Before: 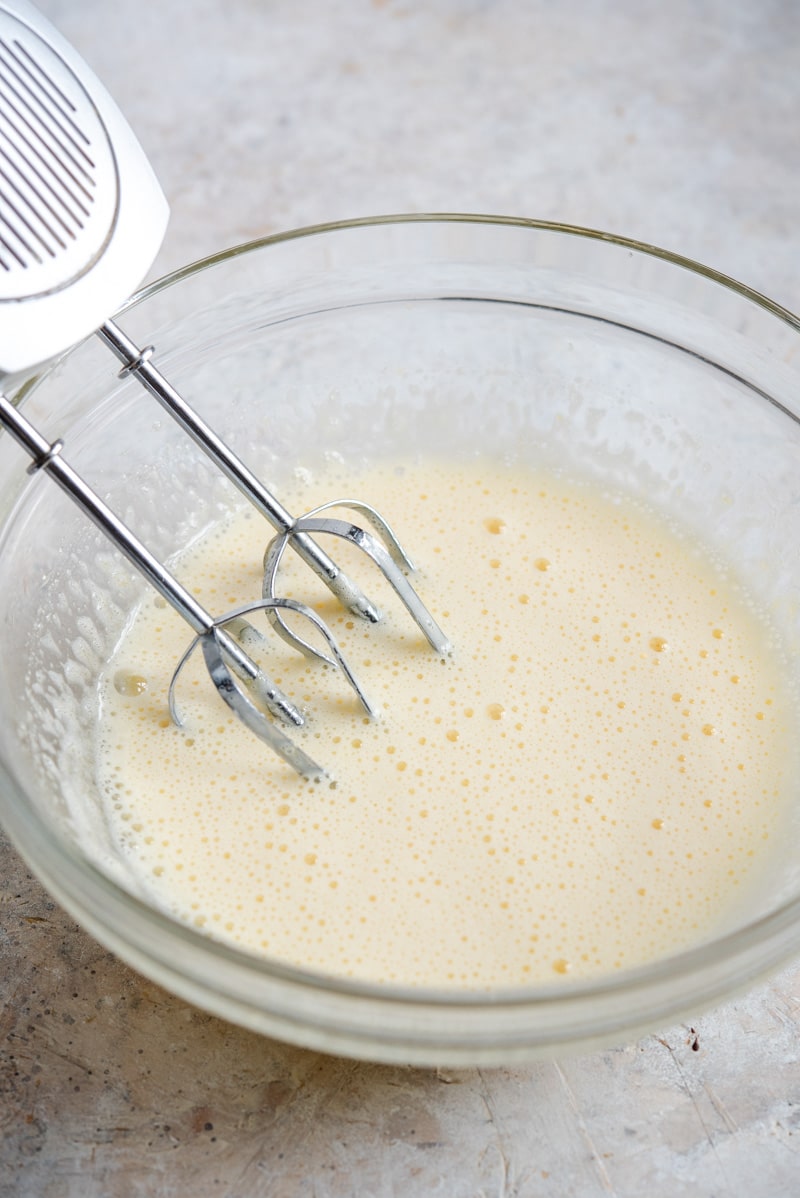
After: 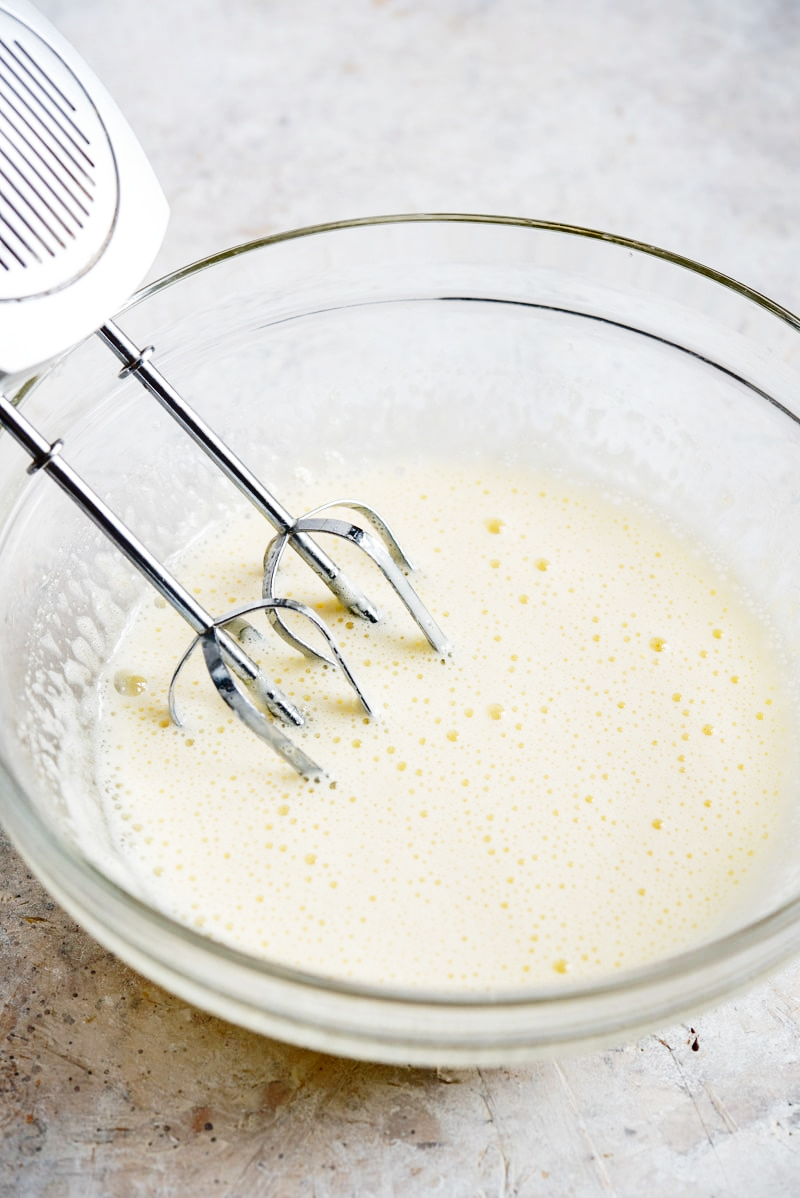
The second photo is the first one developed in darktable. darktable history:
base curve: curves: ch0 [(0, 0) (0.028, 0.03) (0.121, 0.232) (0.46, 0.748) (0.859, 0.968) (1, 1)], preserve colors none
shadows and highlights: low approximation 0.01, soften with gaussian
